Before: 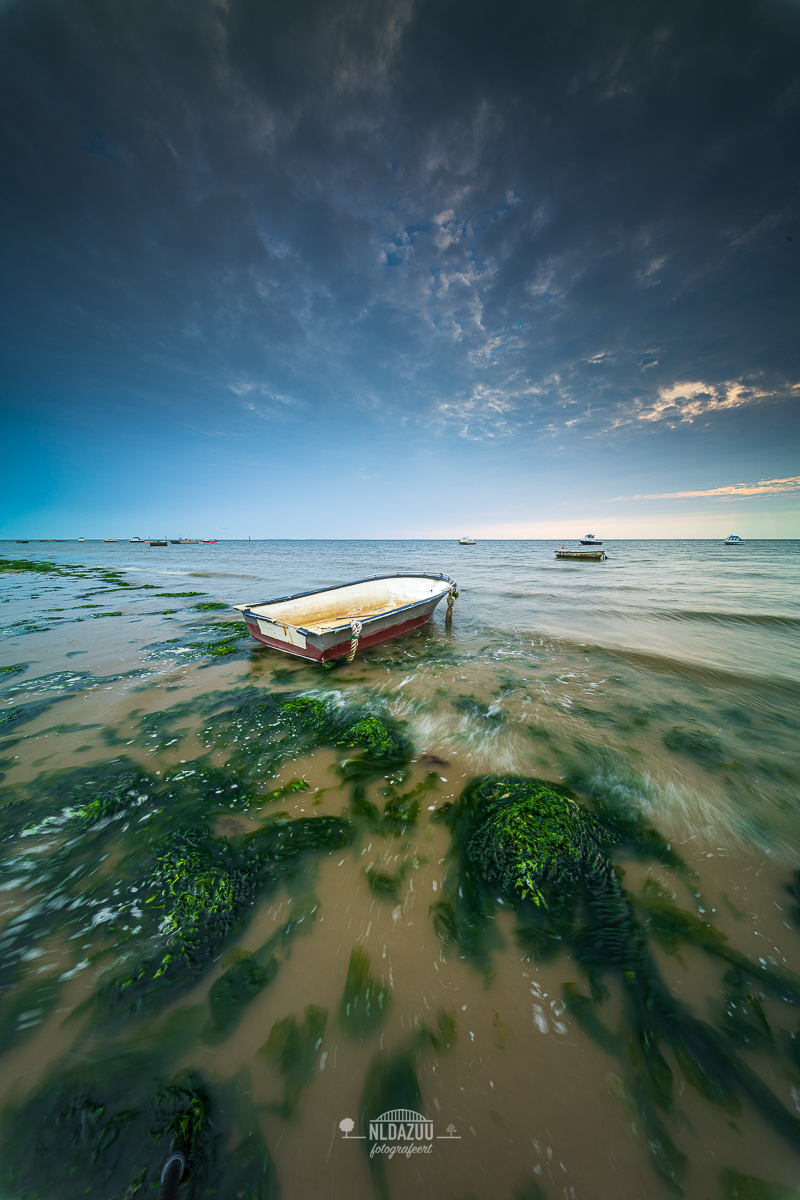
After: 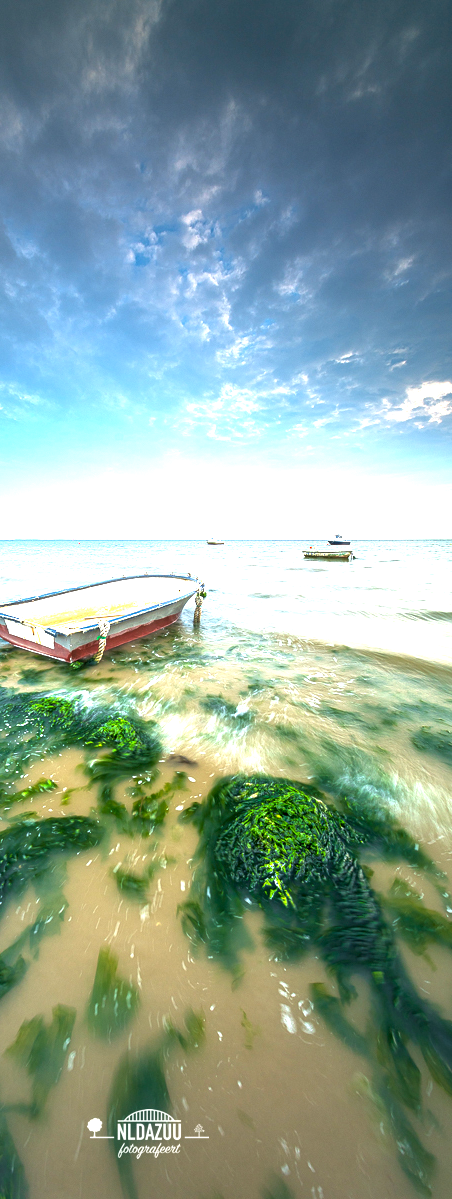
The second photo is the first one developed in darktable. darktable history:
crop: left 31.603%, top 0.002%, right 11.856%
exposure: black level correction 0.001, exposure 1.729 EV, compensate highlight preservation false
